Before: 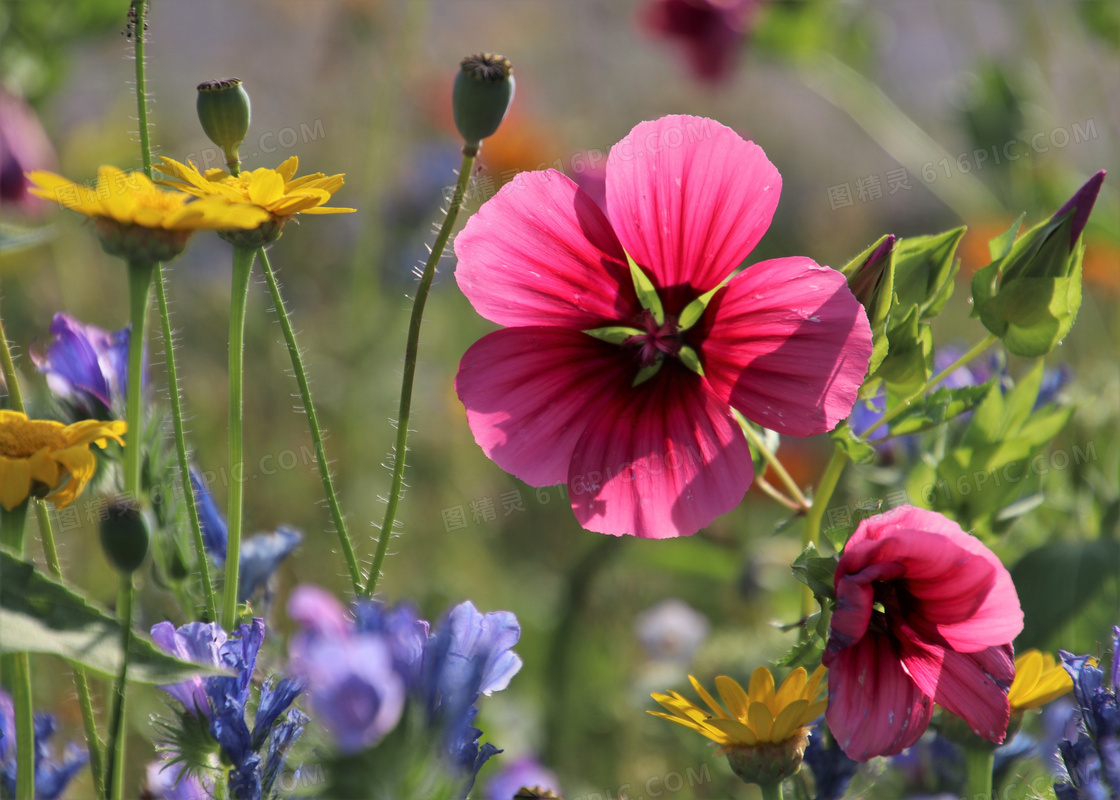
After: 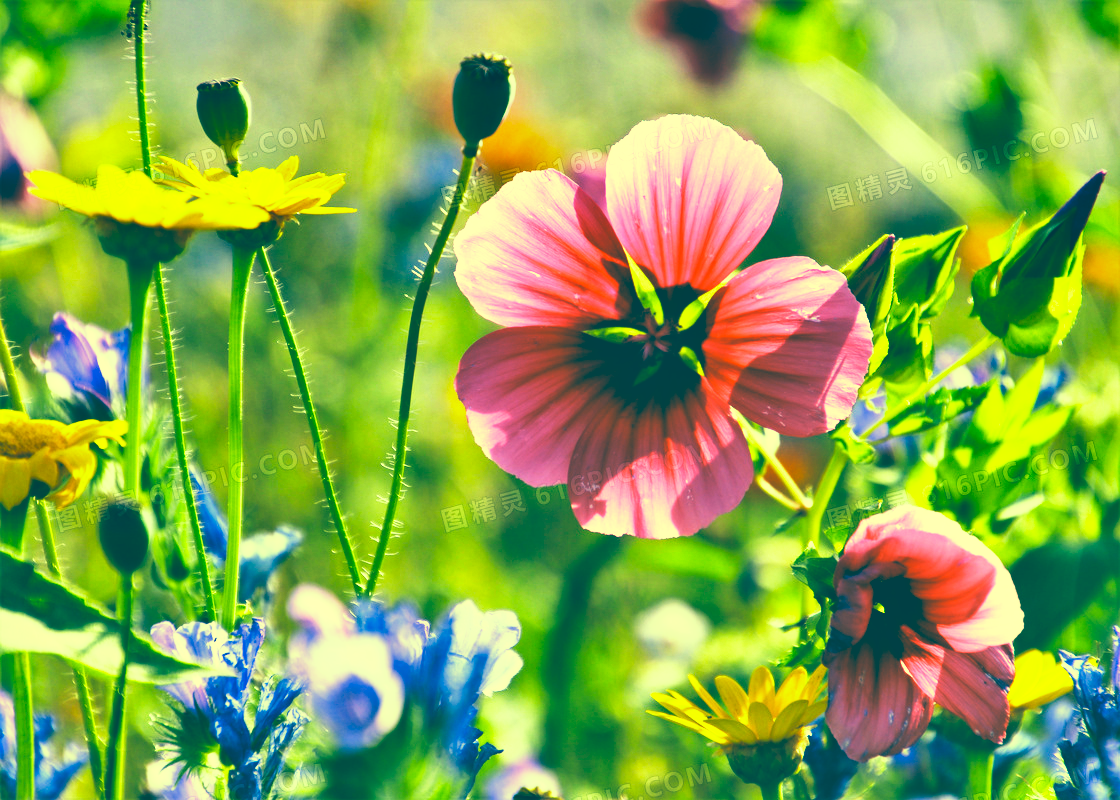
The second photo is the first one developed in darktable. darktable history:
exposure: exposure 0.999 EV, compensate highlight preservation false
shadows and highlights: shadows 53, soften with gaussian
base curve: curves: ch0 [(0, 0.036) (0.007, 0.037) (0.604, 0.887) (1, 1)], preserve colors none
color correction: highlights a* -15.58, highlights b* 40, shadows a* -40, shadows b* -26.18
